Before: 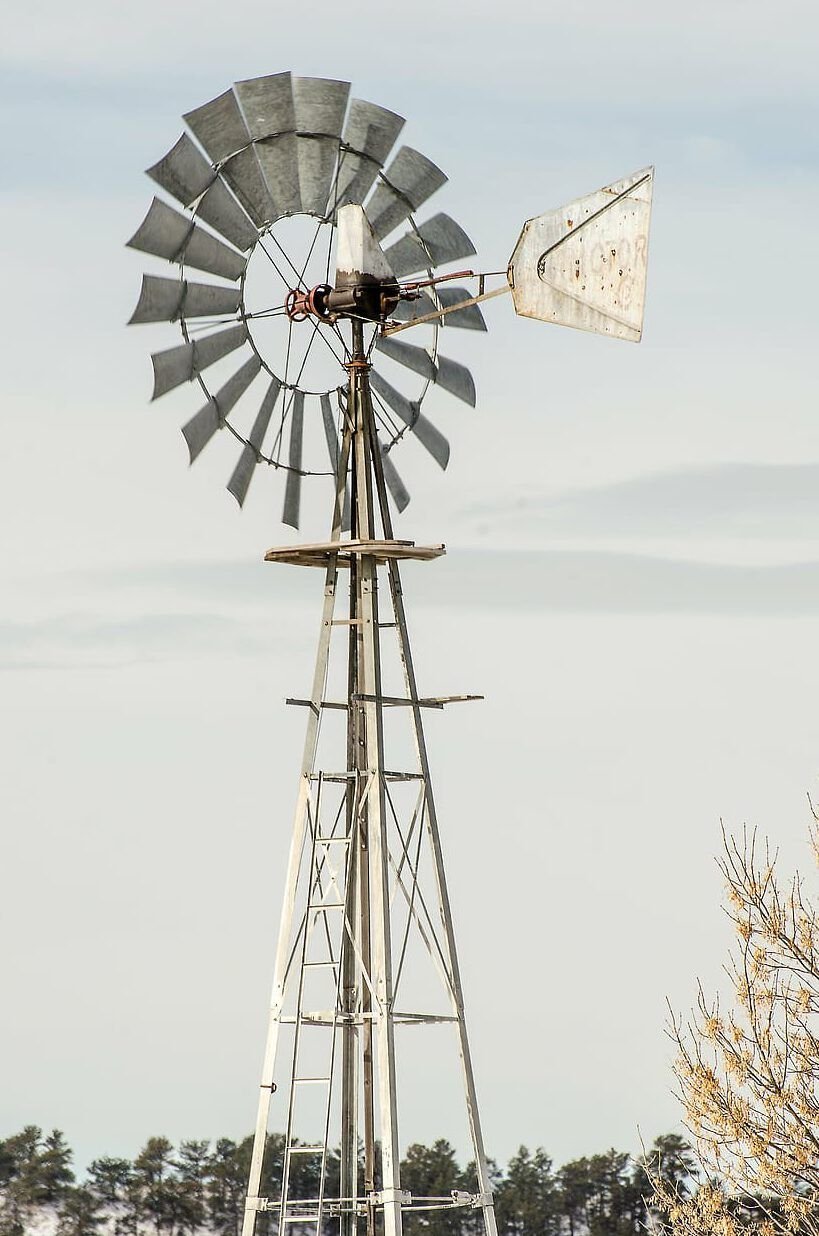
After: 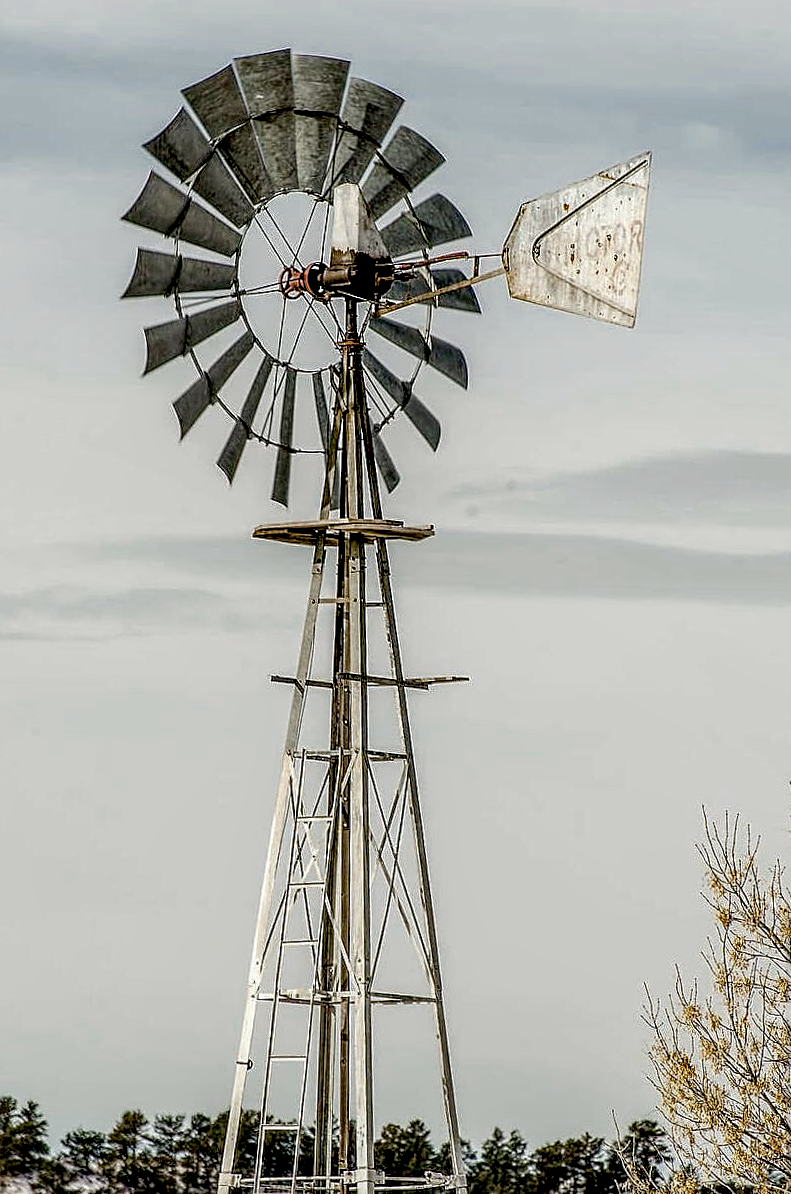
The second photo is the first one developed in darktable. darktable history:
color zones: curves: ch0 [(0, 0.5) (0.125, 0.4) (0.25, 0.5) (0.375, 0.4) (0.5, 0.4) (0.625, 0.35) (0.75, 0.35) (0.875, 0.5)]; ch1 [(0, 0.35) (0.125, 0.45) (0.25, 0.35) (0.375, 0.35) (0.5, 0.35) (0.625, 0.35) (0.75, 0.45) (0.875, 0.35)]; ch2 [(0, 0.6) (0.125, 0.5) (0.25, 0.5) (0.375, 0.6) (0.5, 0.6) (0.625, 0.5) (0.75, 0.5) (0.875, 0.5)]
local contrast: highlights 13%, shadows 39%, detail 183%, midtone range 0.473
color balance rgb: white fulcrum 0.061 EV, linear chroma grading › global chroma 14.507%, perceptual saturation grading › global saturation 23.957%, perceptual saturation grading › highlights -24.563%, perceptual saturation grading › mid-tones 24.359%, perceptual saturation grading › shadows 40.065%, global vibrance 14.416%
sharpen: on, module defaults
crop and rotate: angle -1.33°
exposure: black level correction 0.044, exposure -0.229 EV, compensate highlight preservation false
contrast brightness saturation: saturation -0.047
